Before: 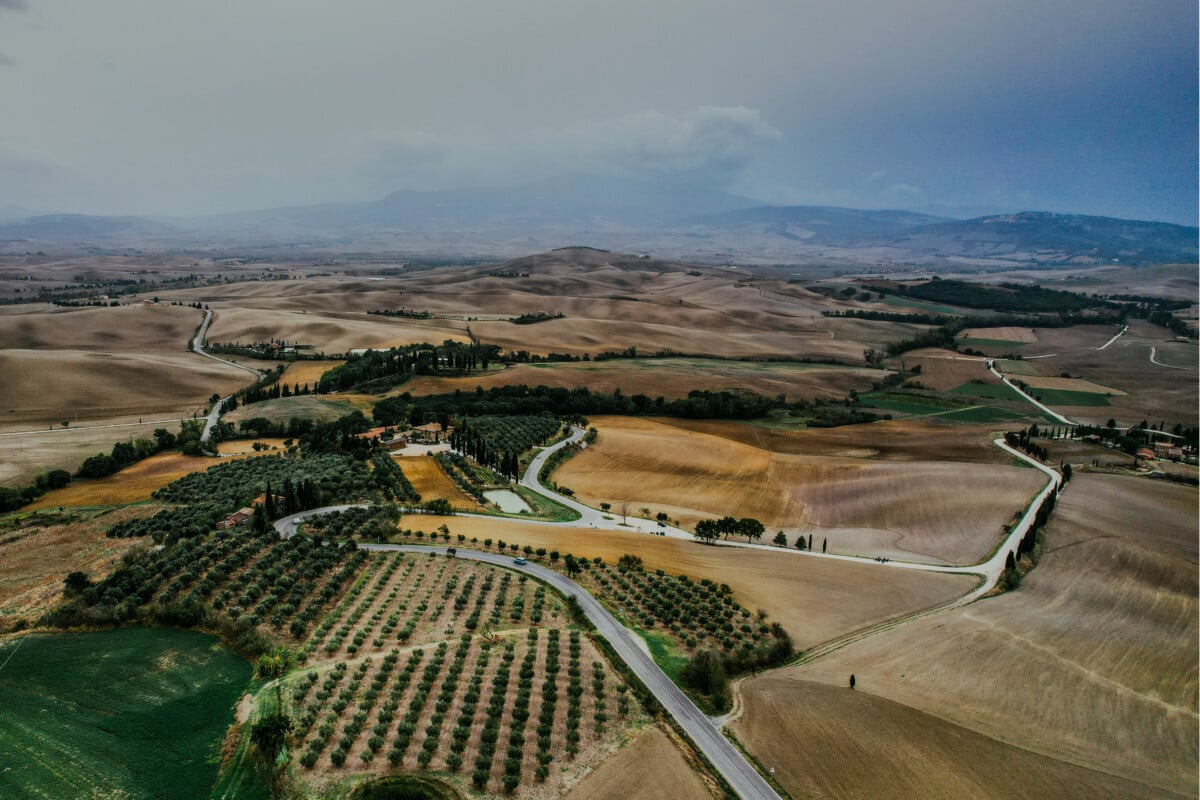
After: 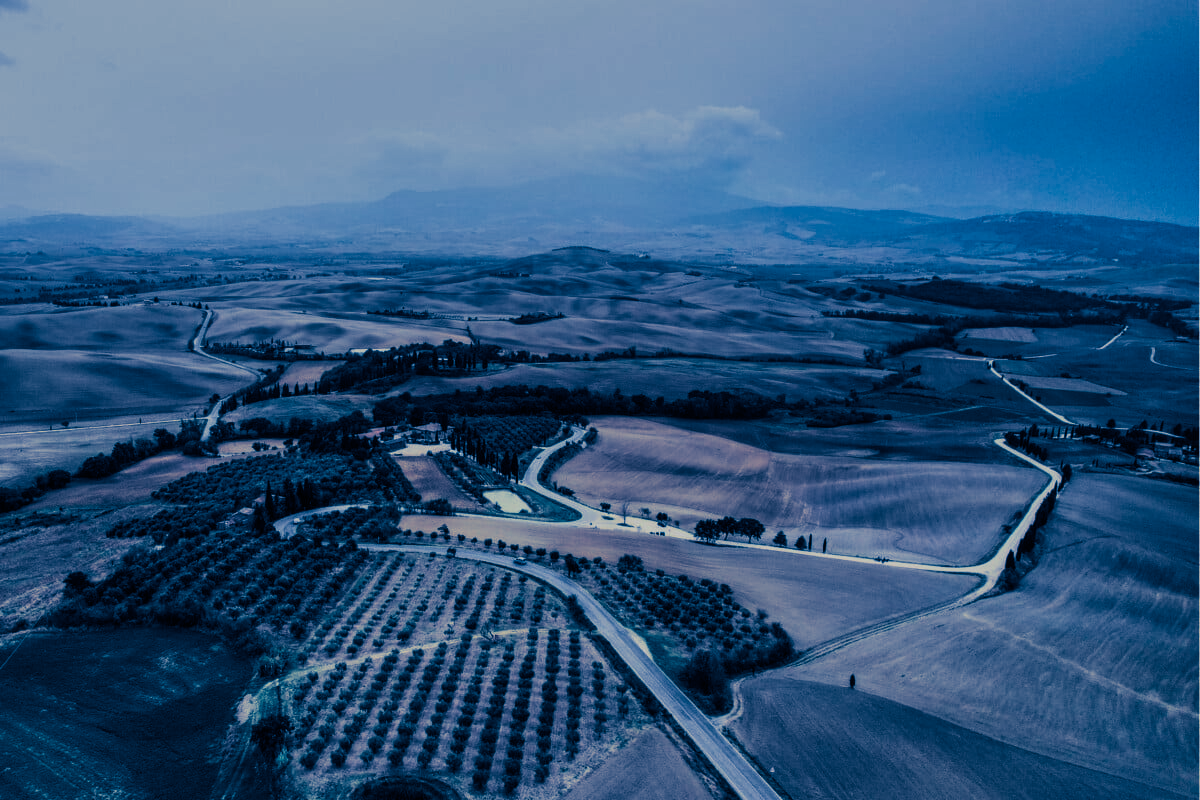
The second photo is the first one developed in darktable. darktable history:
contrast brightness saturation: contrast 0.01, saturation -0.05
split-toning: shadows › hue 226.8°, shadows › saturation 1, highlights › saturation 0, balance -61.41
